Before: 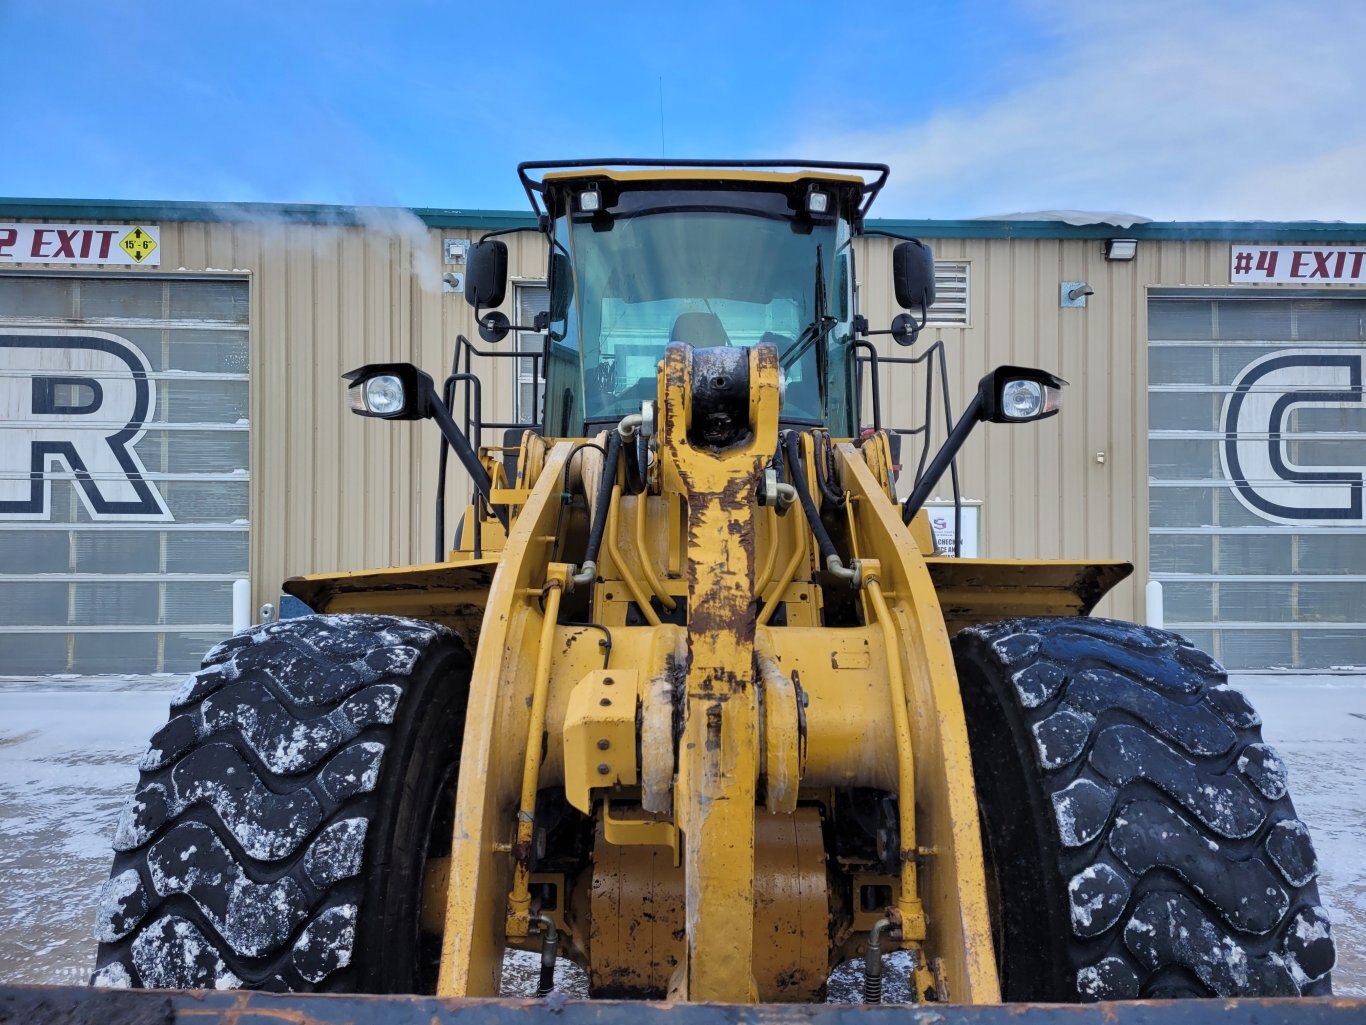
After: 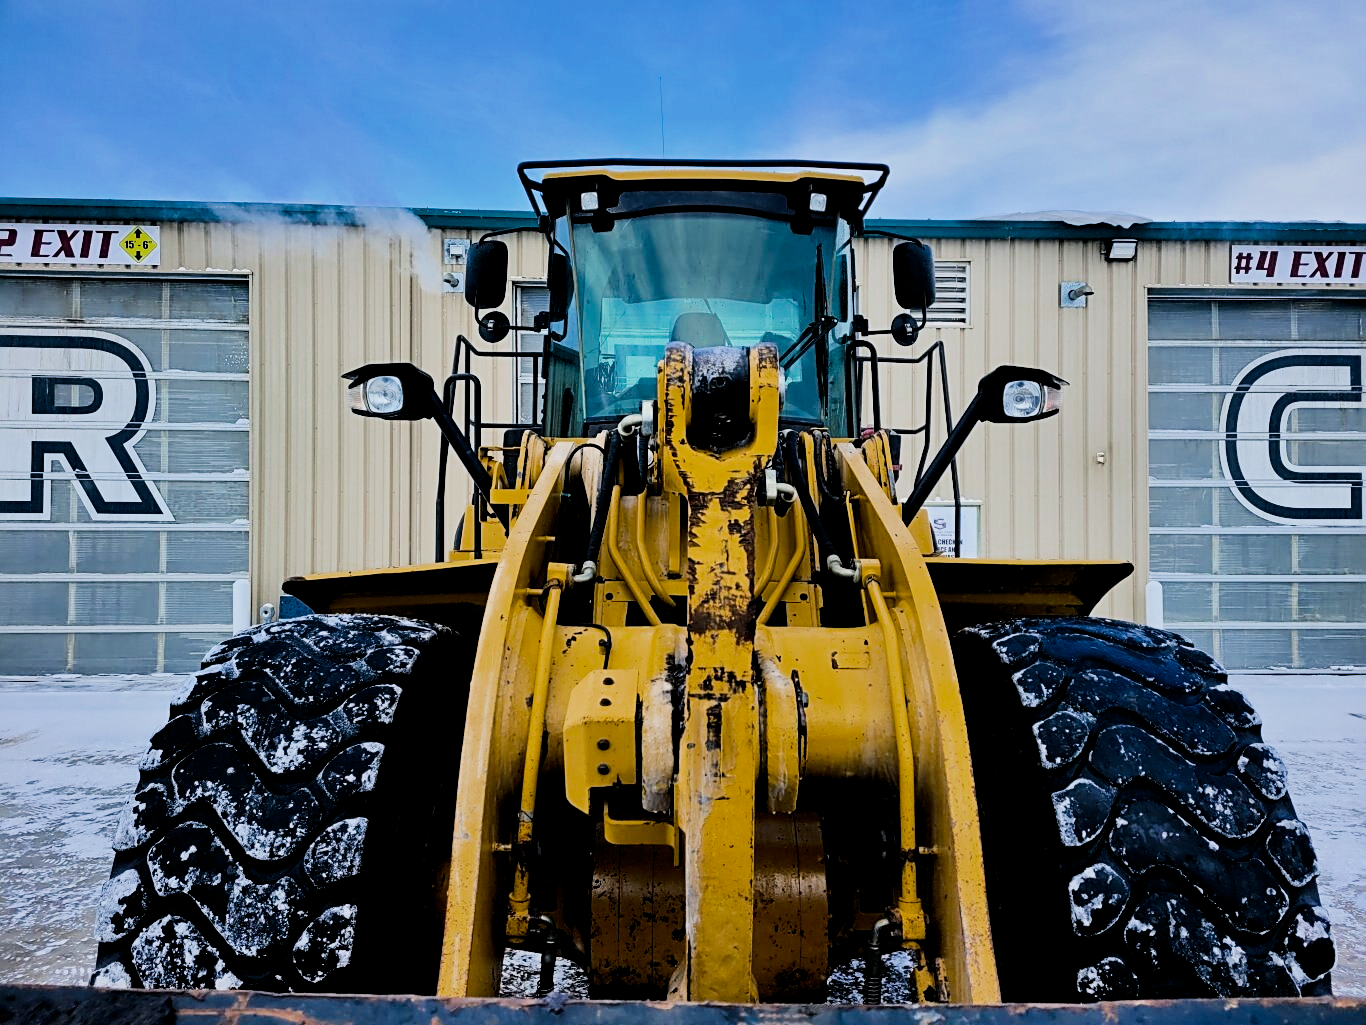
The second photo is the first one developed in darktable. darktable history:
filmic rgb: black relative exposure -2.85 EV, white relative exposure 4.56 EV, hardness 1.68, contrast 1.256
contrast brightness saturation: contrast 0.28
color zones: curves: ch0 [(0, 0.444) (0.143, 0.442) (0.286, 0.441) (0.429, 0.441) (0.571, 0.441) (0.714, 0.441) (0.857, 0.442) (1, 0.444)]
color balance rgb: shadows lift › luminance -8.019%, shadows lift › chroma 2.176%, shadows lift › hue 164.09°, power › luminance -9.109%, perceptual saturation grading › global saturation 25.365%, perceptual brilliance grading › mid-tones 11.092%, perceptual brilliance grading › shadows 14.376%, global vibrance 11.255%
sharpen: radius 2.529, amount 0.329
